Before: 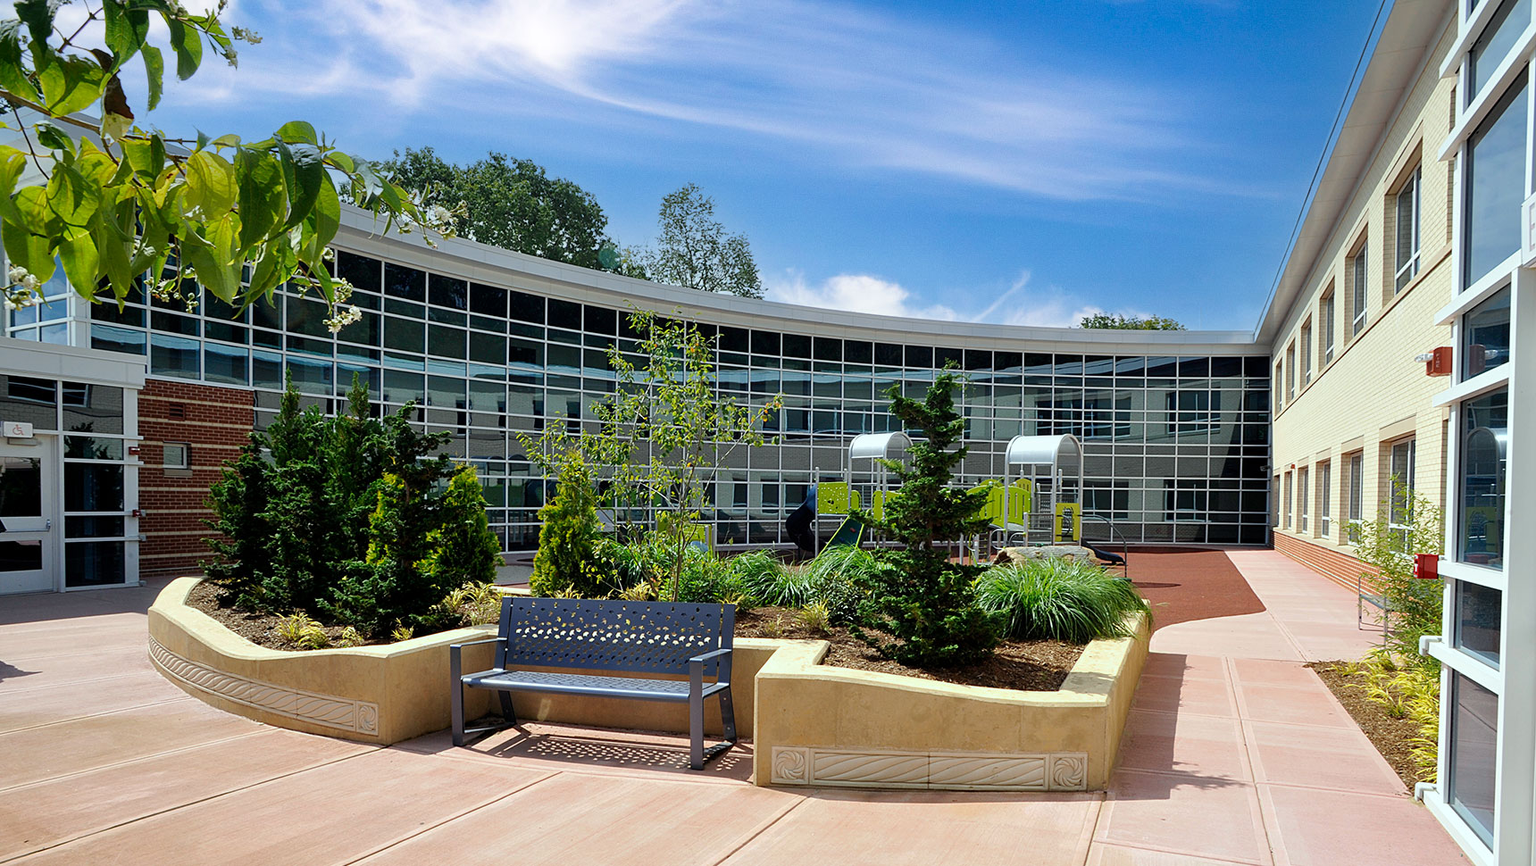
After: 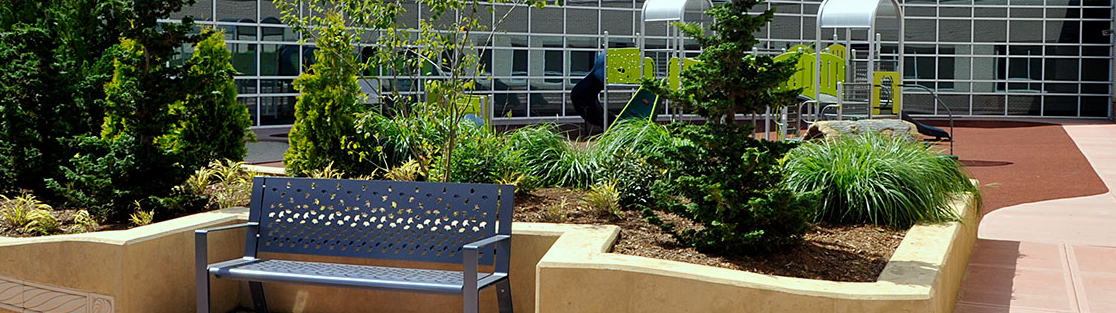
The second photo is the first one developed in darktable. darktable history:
crop: left 17.981%, top 50.744%, right 17.115%, bottom 16.892%
